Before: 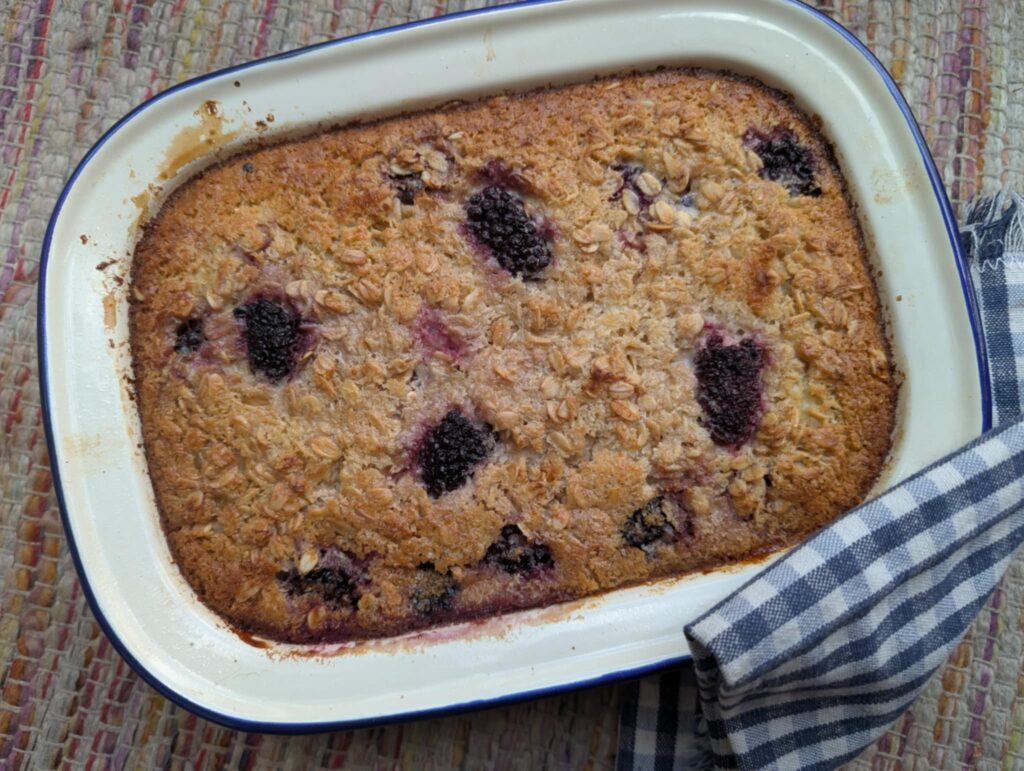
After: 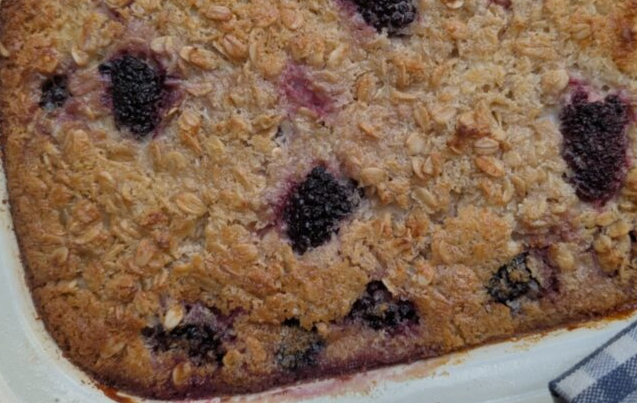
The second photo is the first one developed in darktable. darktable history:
tone equalizer: -8 EV -0.002 EV, -7 EV 0.004 EV, -6 EV -0.028 EV, -5 EV 0.01 EV, -4 EV -0.011 EV, -3 EV 0.018 EV, -2 EV -0.089 EV, -1 EV -0.318 EV, +0 EV -0.57 EV
crop: left 13.238%, top 31.653%, right 24.483%, bottom 16.049%
